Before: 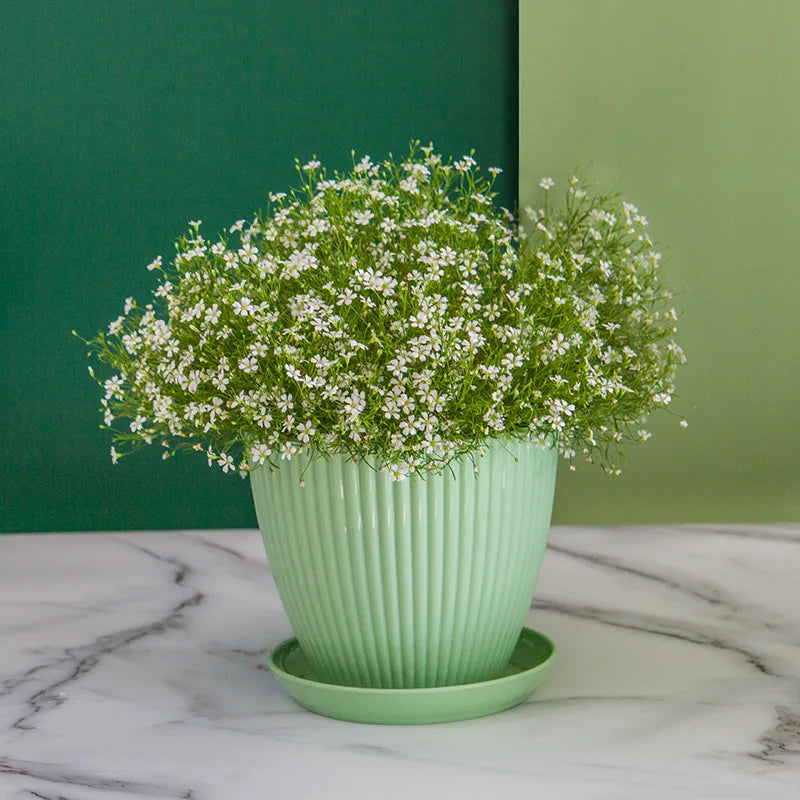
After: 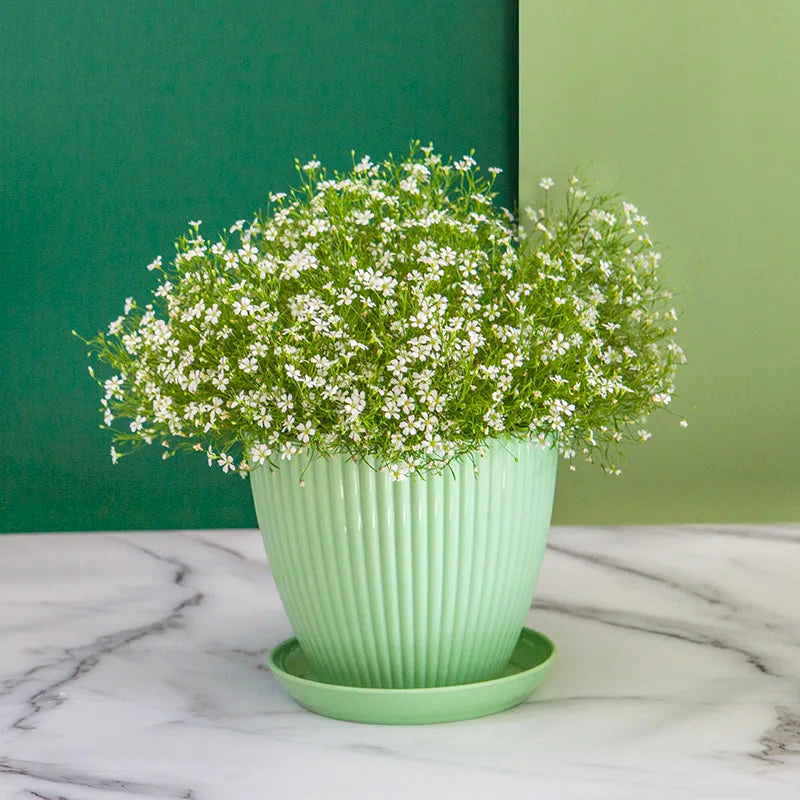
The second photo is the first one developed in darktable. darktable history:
levels: levels [0, 0.435, 0.917]
tone equalizer: on, module defaults
